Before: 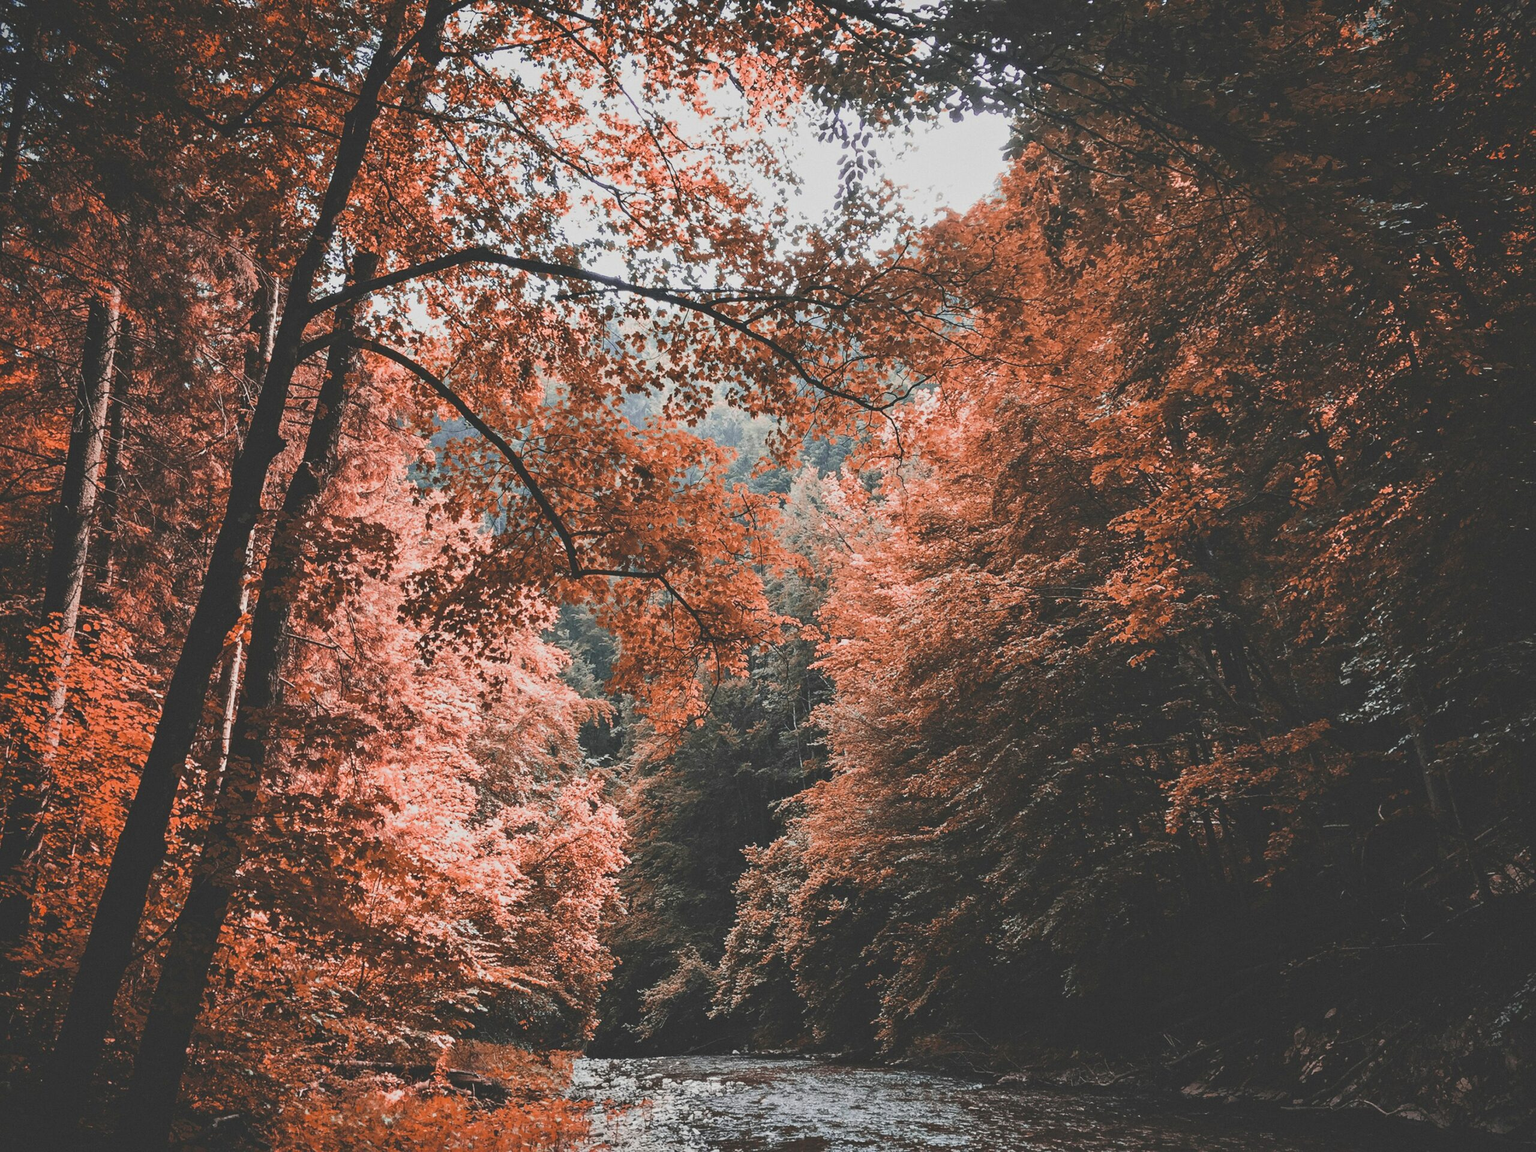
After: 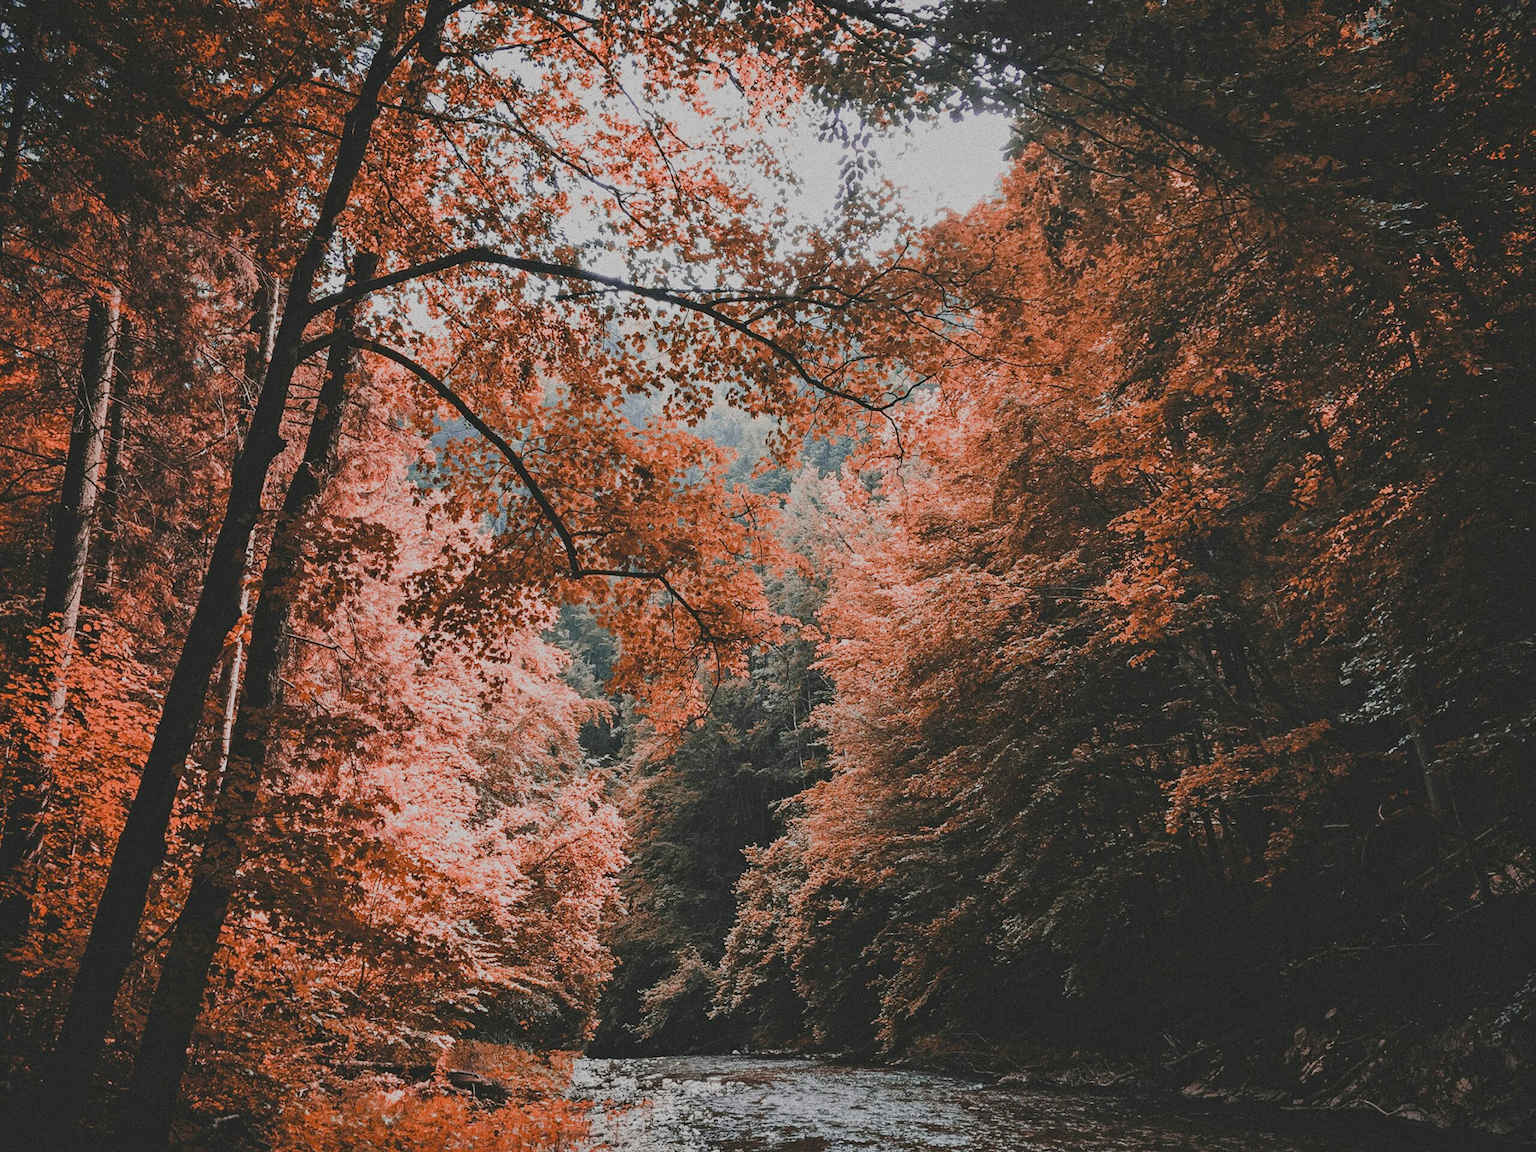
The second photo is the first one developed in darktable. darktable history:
color balance rgb: shadows lift › chroma 1%, shadows lift › hue 113°, highlights gain › chroma 0.2%, highlights gain › hue 333°, perceptual saturation grading › global saturation 20%, perceptual saturation grading › highlights -50%, perceptual saturation grading › shadows 25%, contrast -20%
filmic rgb: black relative exposure -5 EV, white relative exposure 3.5 EV, hardness 3.19, contrast 1.2, highlights saturation mix -50%
grain: coarseness 0.09 ISO, strength 40%
